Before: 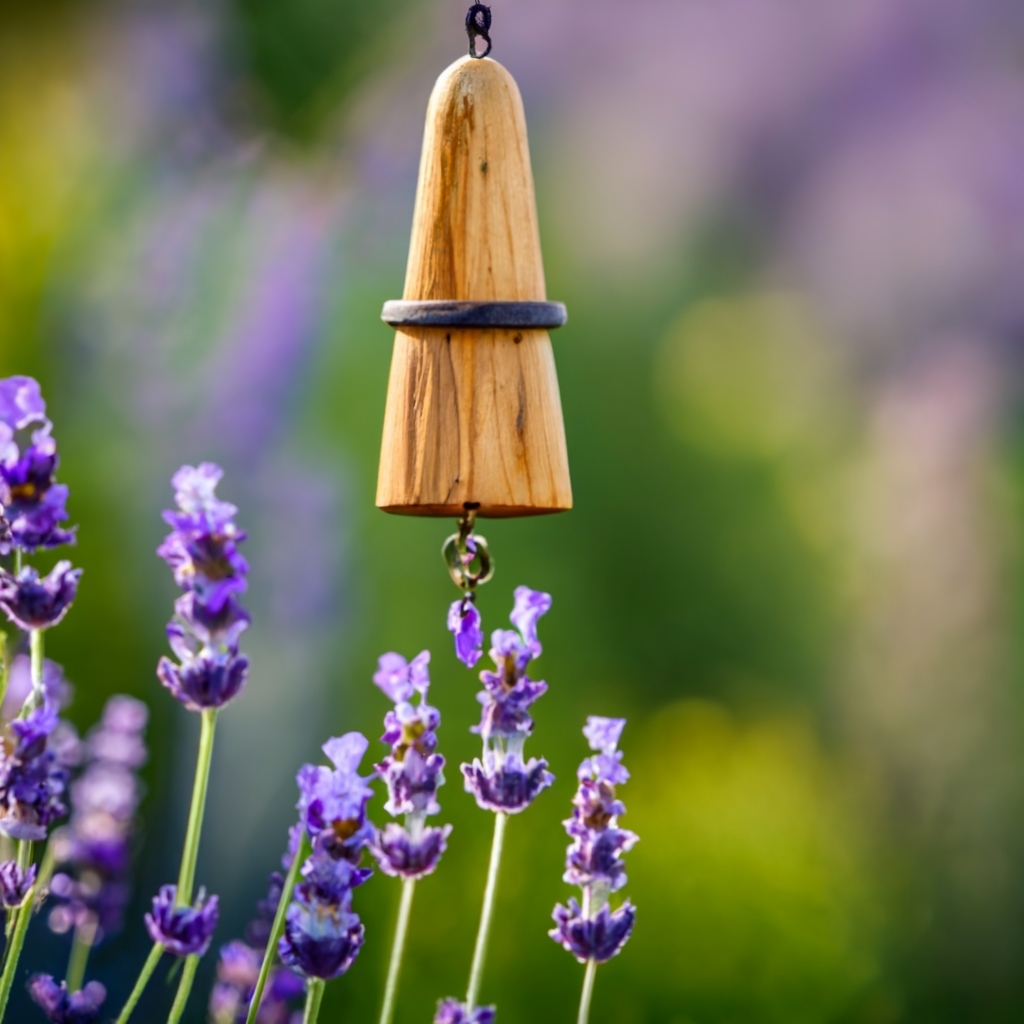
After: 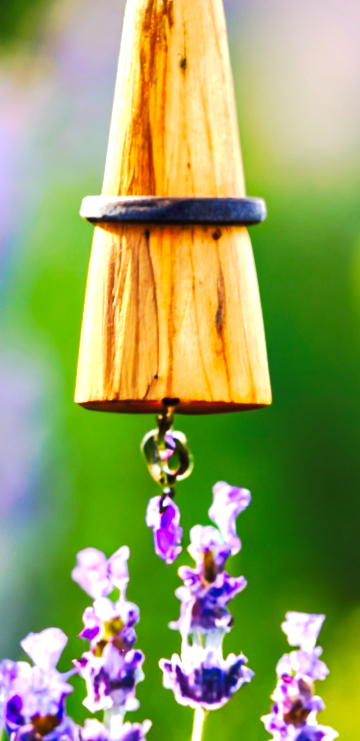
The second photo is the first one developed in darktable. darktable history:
exposure: black level correction 0, exposure 1 EV, compensate exposure bias true, compensate highlight preservation false
tone curve: curves: ch0 [(0, 0) (0.003, 0.006) (0.011, 0.011) (0.025, 0.02) (0.044, 0.032) (0.069, 0.035) (0.1, 0.046) (0.136, 0.063) (0.177, 0.089) (0.224, 0.12) (0.277, 0.16) (0.335, 0.206) (0.399, 0.268) (0.468, 0.359) (0.543, 0.466) (0.623, 0.582) (0.709, 0.722) (0.801, 0.808) (0.898, 0.886) (1, 1)], preserve colors none
crop and rotate: left 29.476%, top 10.214%, right 35.32%, bottom 17.333%
